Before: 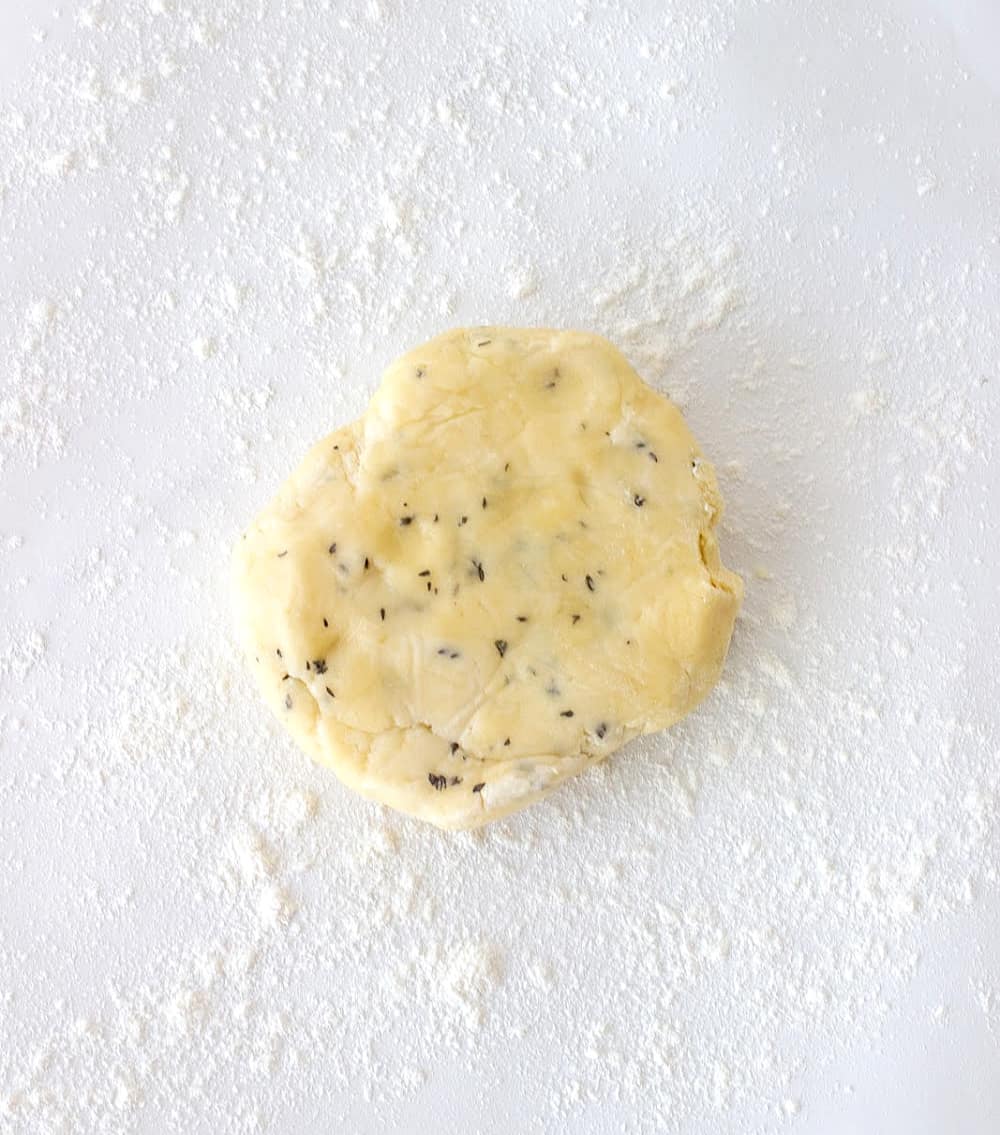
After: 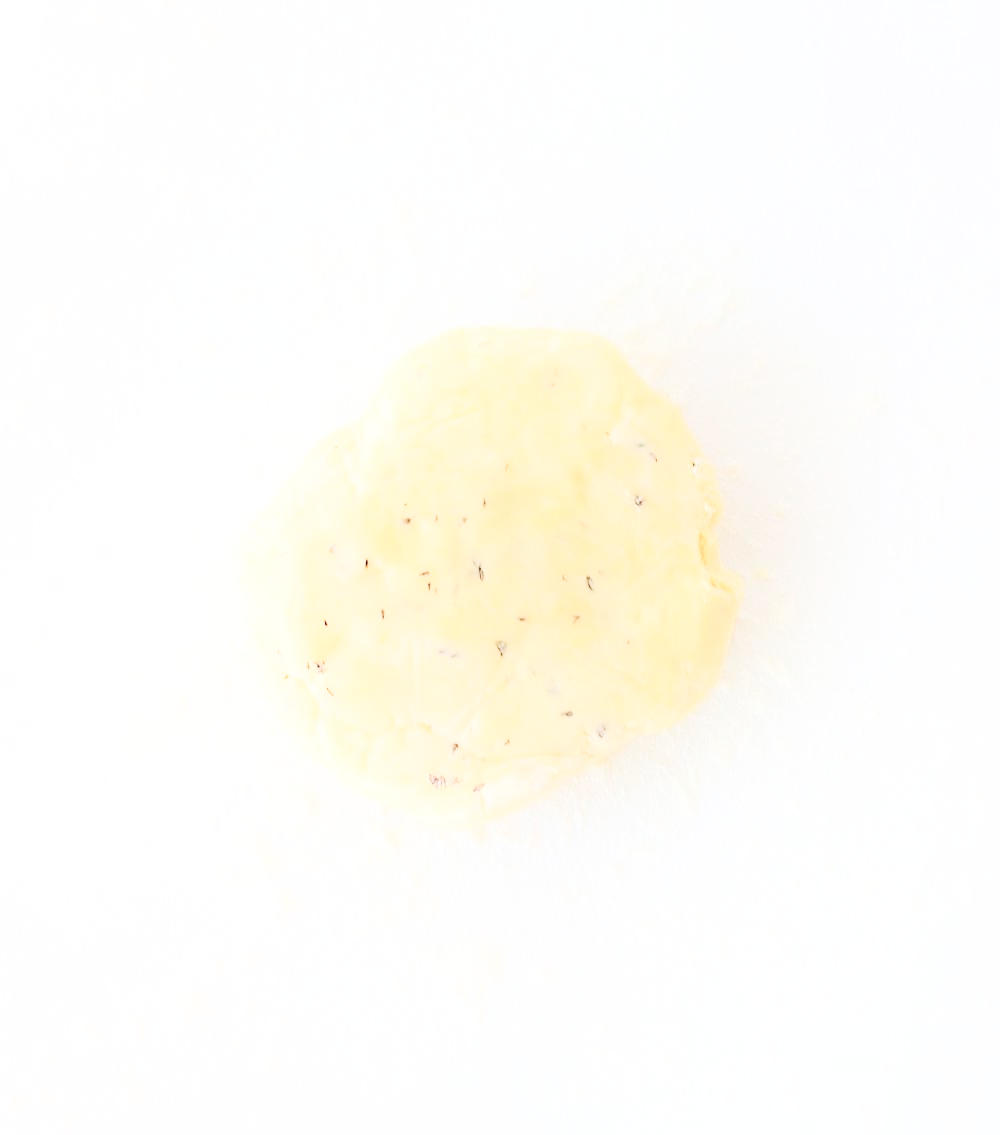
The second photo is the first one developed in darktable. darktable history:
shadows and highlights: shadows -89.26, highlights 91.69, soften with gaussian
